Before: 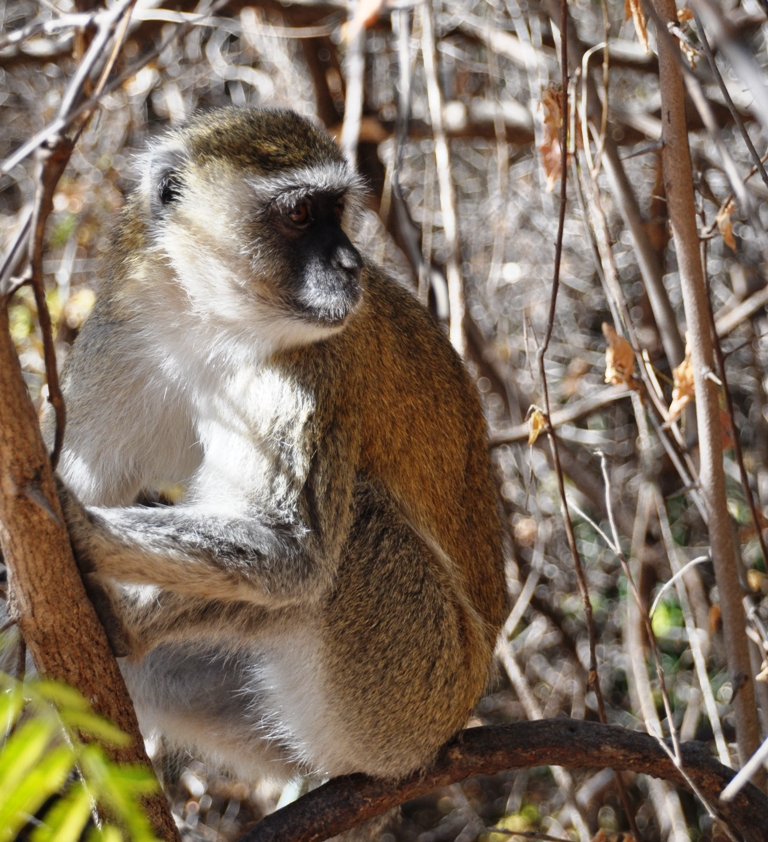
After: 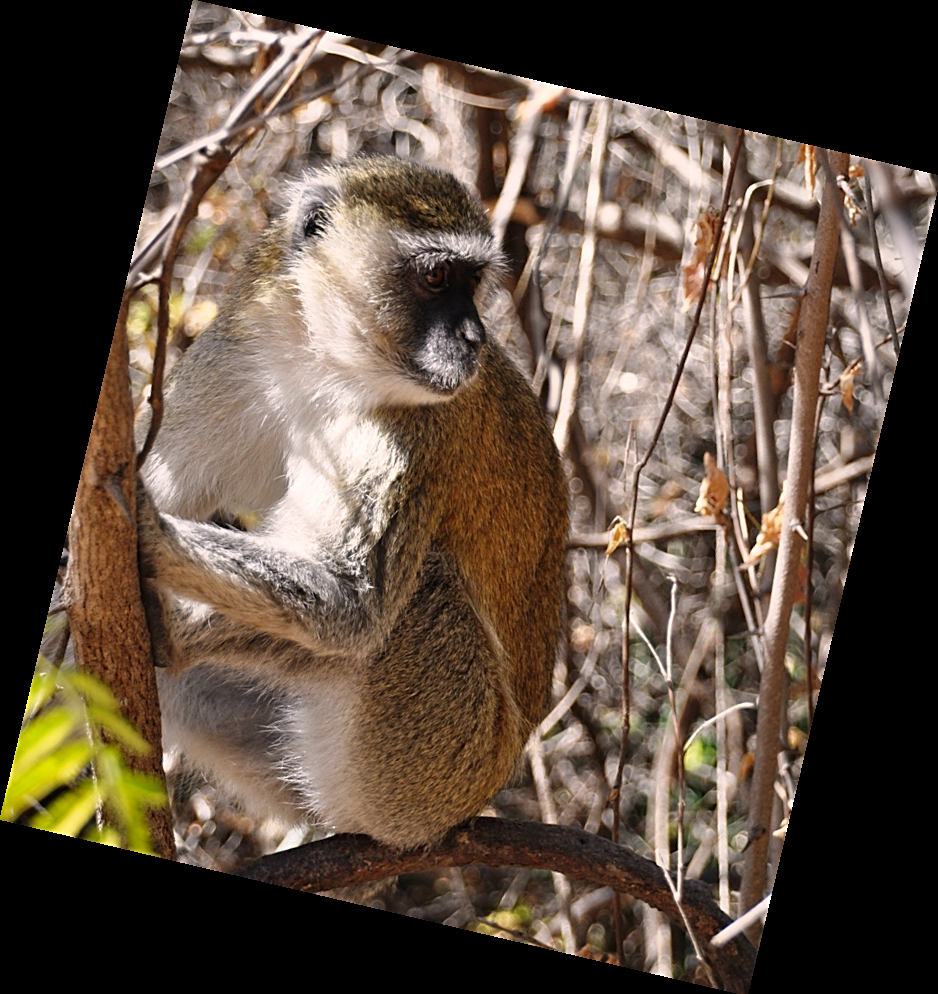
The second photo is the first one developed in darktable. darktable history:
crop and rotate: left 0.126%
sharpen: on, module defaults
color correction: highlights a* 5.81, highlights b* 4.84
rotate and perspective: rotation 13.27°, automatic cropping off
